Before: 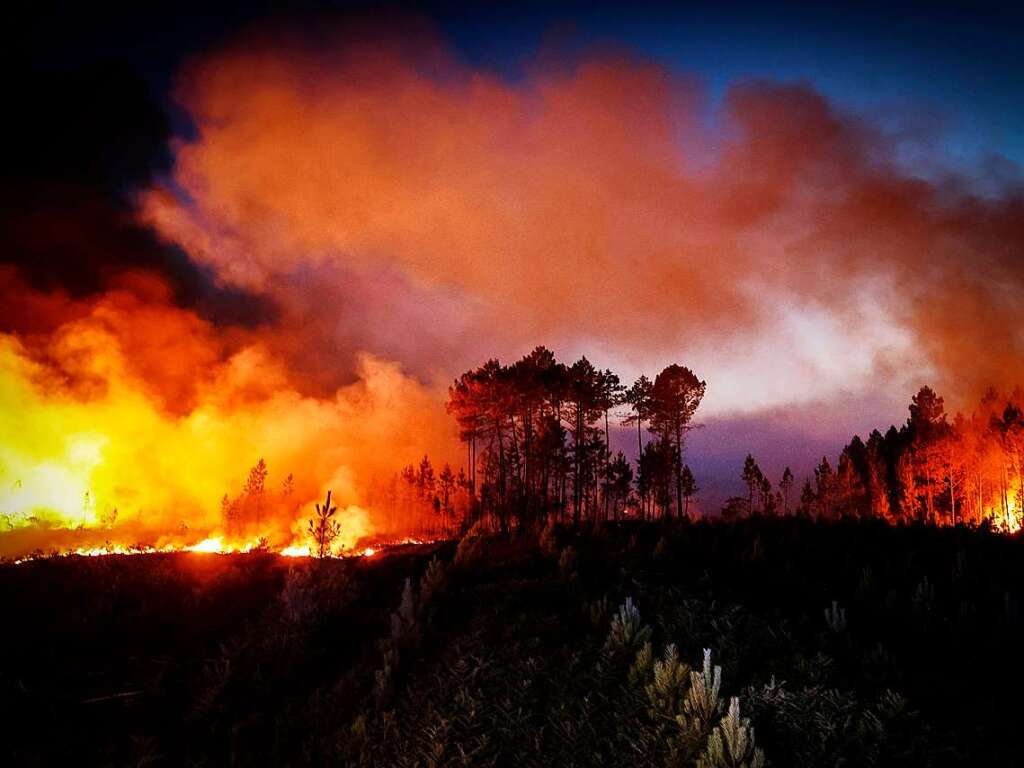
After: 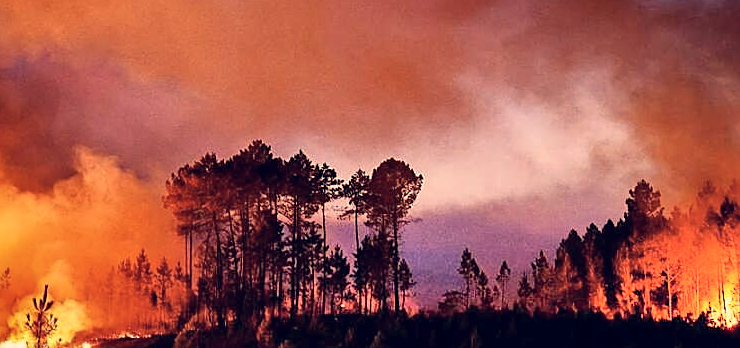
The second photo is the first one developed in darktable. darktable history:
color correction: highlights a* 19.86, highlights b* 27.44, shadows a* 3.44, shadows b* -17.68, saturation 0.734
shadows and highlights: shadows 74.34, highlights -60.66, soften with gaussian
crop and rotate: left 27.698%, top 26.837%, bottom 27.76%
sharpen: on, module defaults
